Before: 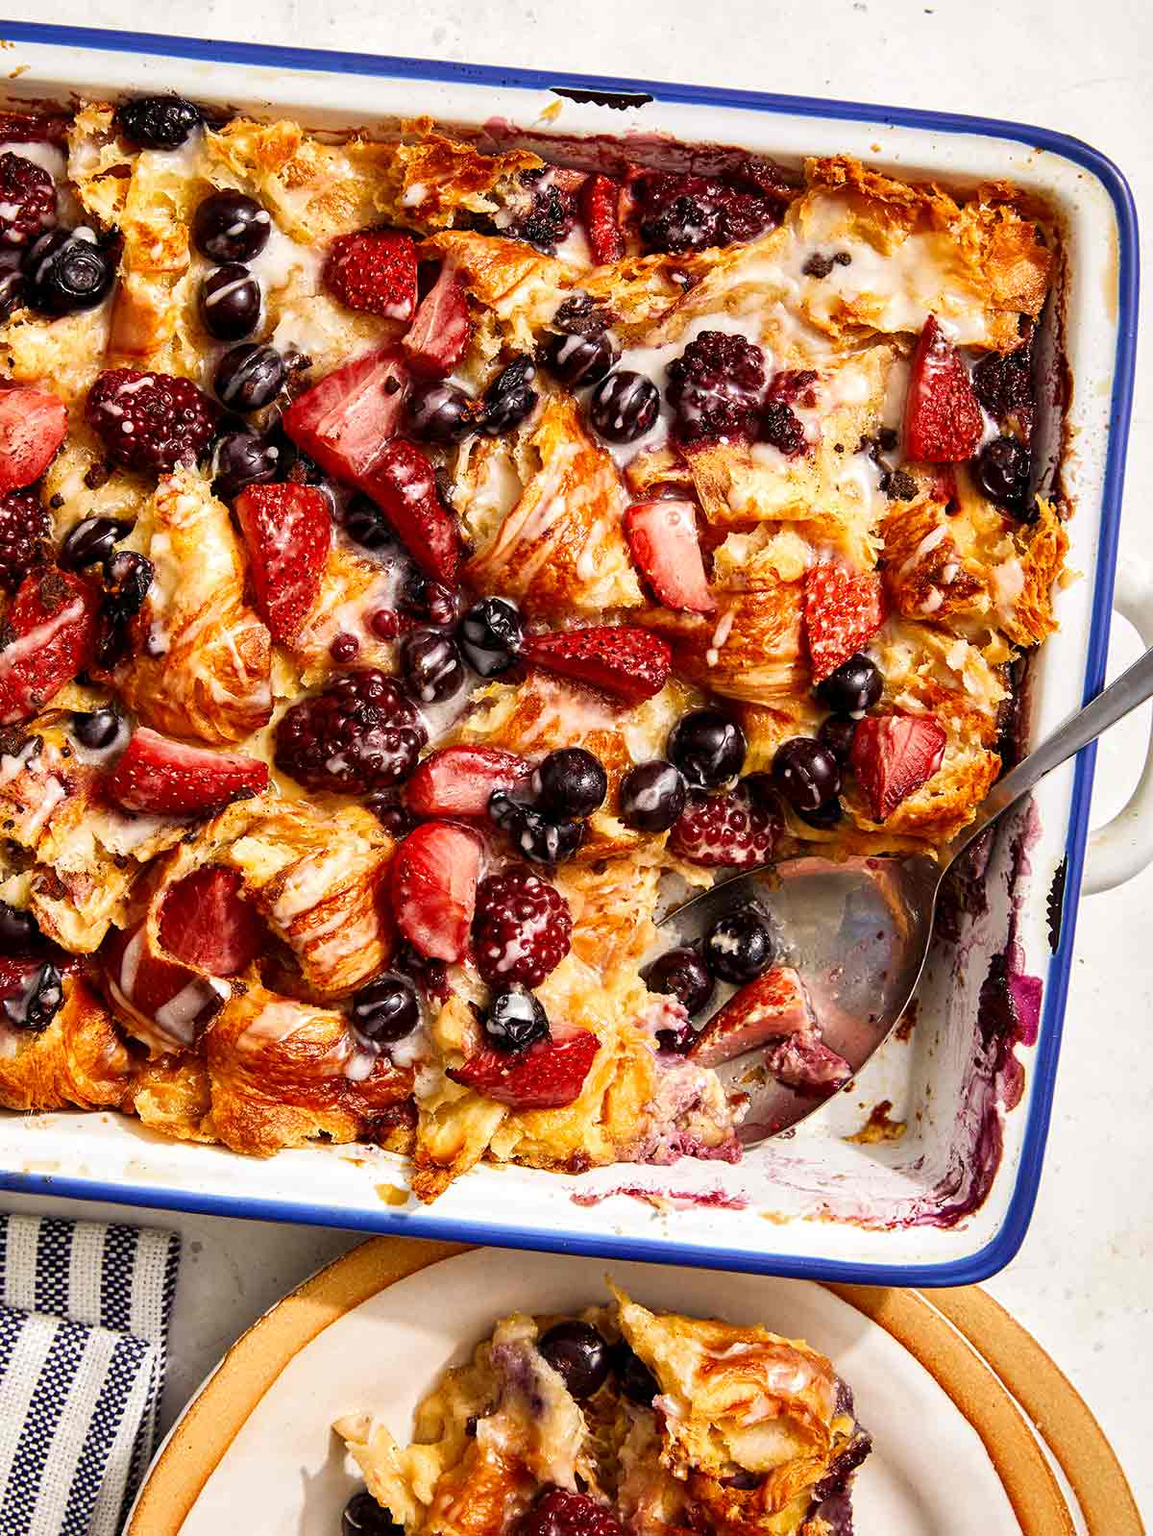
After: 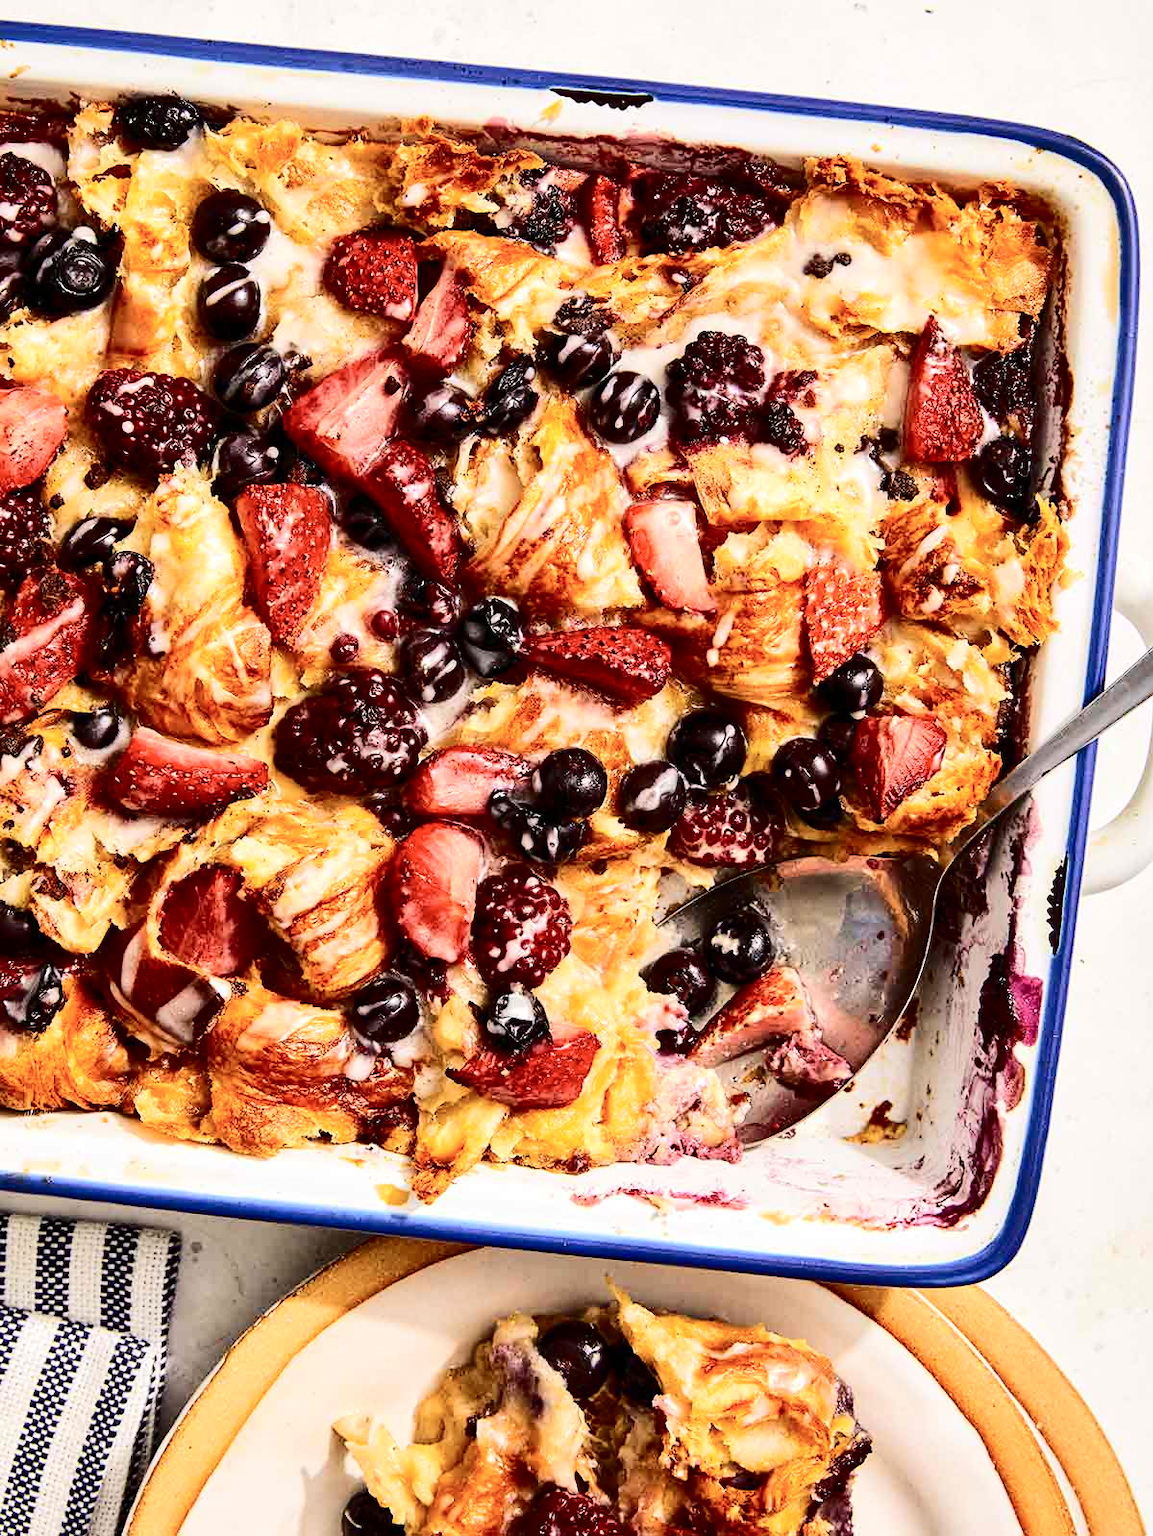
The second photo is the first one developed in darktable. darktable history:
tone curve: curves: ch0 [(0, 0) (0.003, 0.002) (0.011, 0.008) (0.025, 0.017) (0.044, 0.027) (0.069, 0.037) (0.1, 0.052) (0.136, 0.074) (0.177, 0.11) (0.224, 0.155) (0.277, 0.237) (0.335, 0.34) (0.399, 0.467) (0.468, 0.584) (0.543, 0.683) (0.623, 0.762) (0.709, 0.827) (0.801, 0.888) (0.898, 0.947) (1, 1)], color space Lab, independent channels, preserve colors none
